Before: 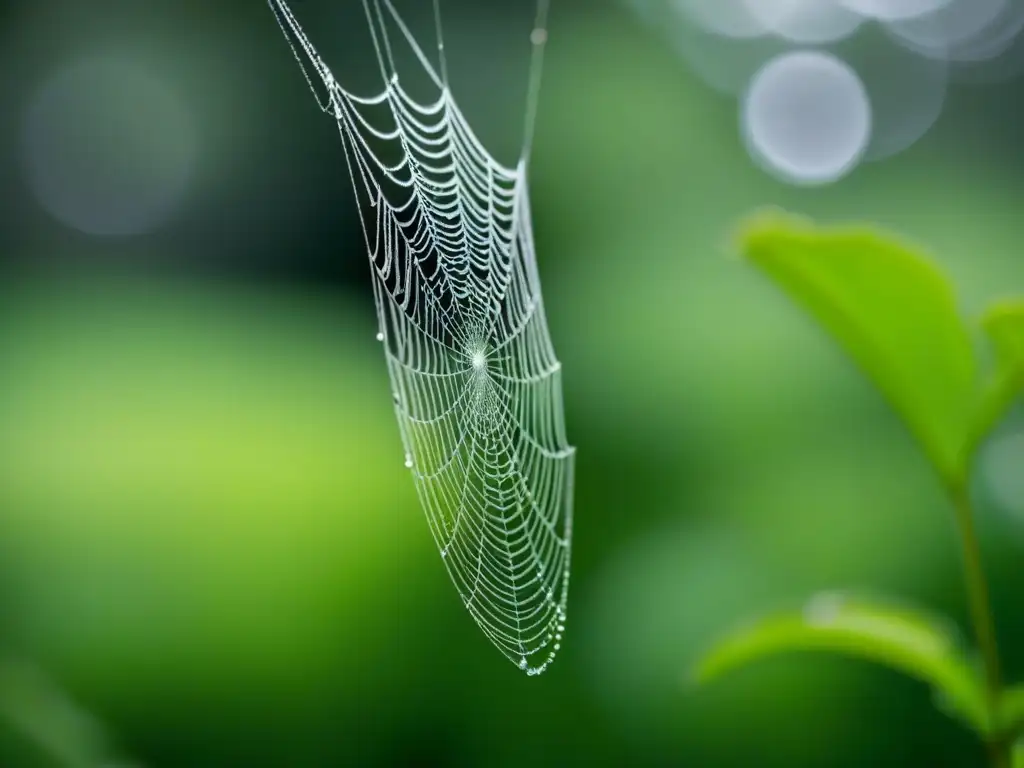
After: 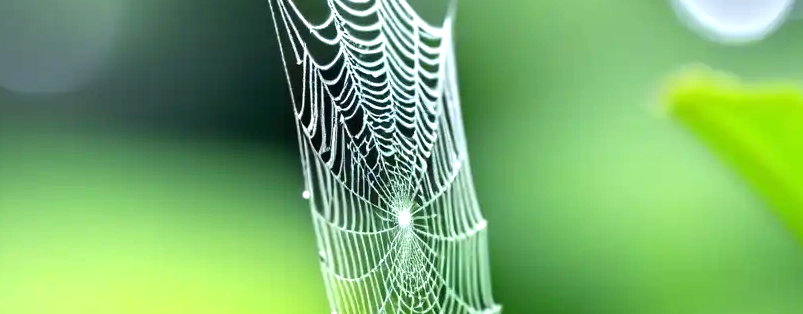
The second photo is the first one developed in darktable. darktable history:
crop: left 7.291%, top 18.555%, right 14.275%, bottom 40.523%
exposure: black level correction 0, exposure 0.898 EV, compensate exposure bias true, compensate highlight preservation false
